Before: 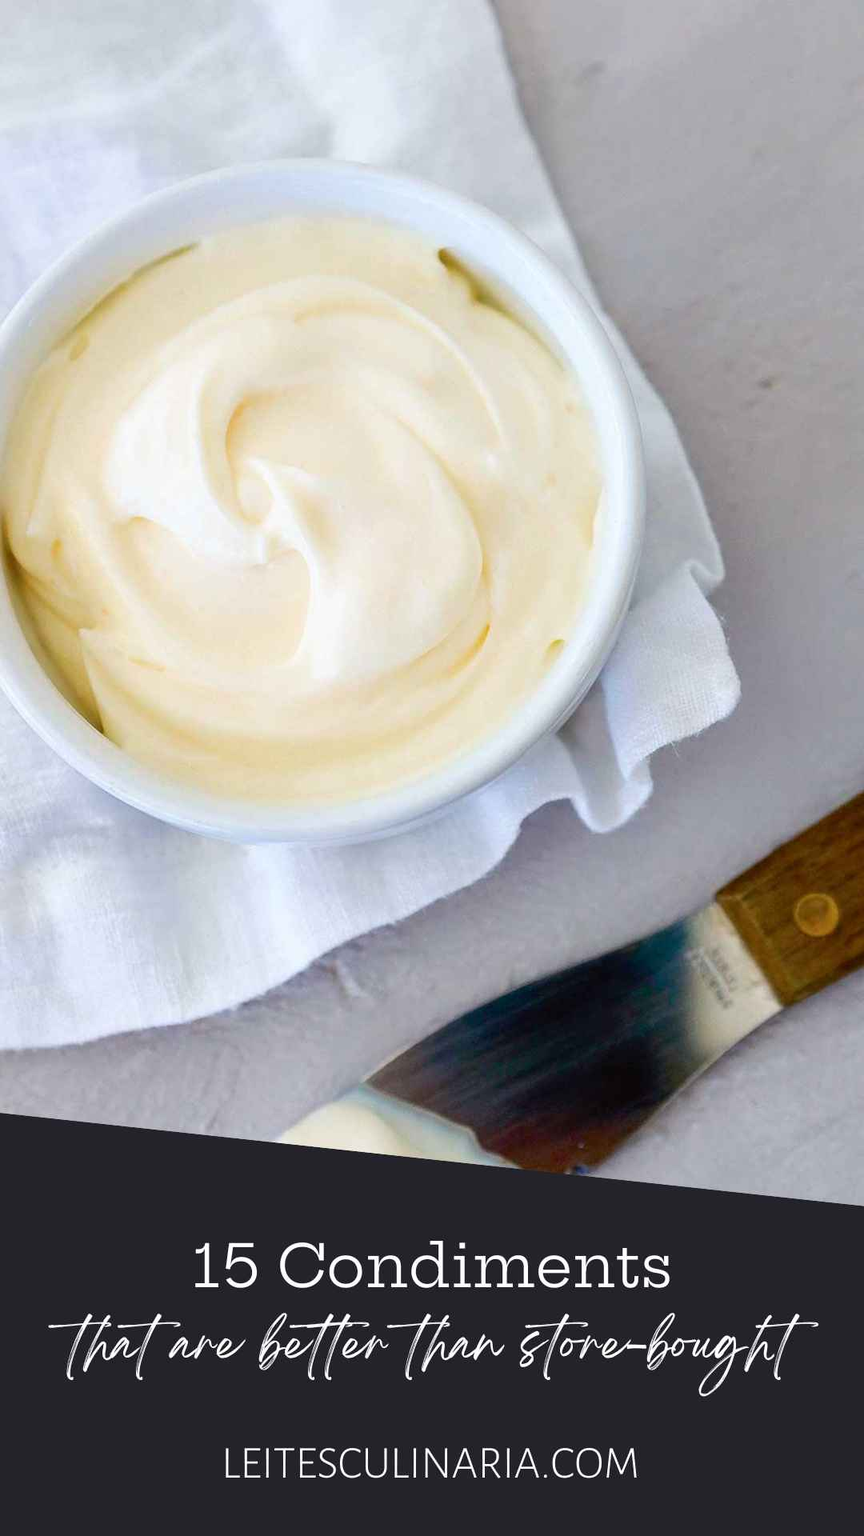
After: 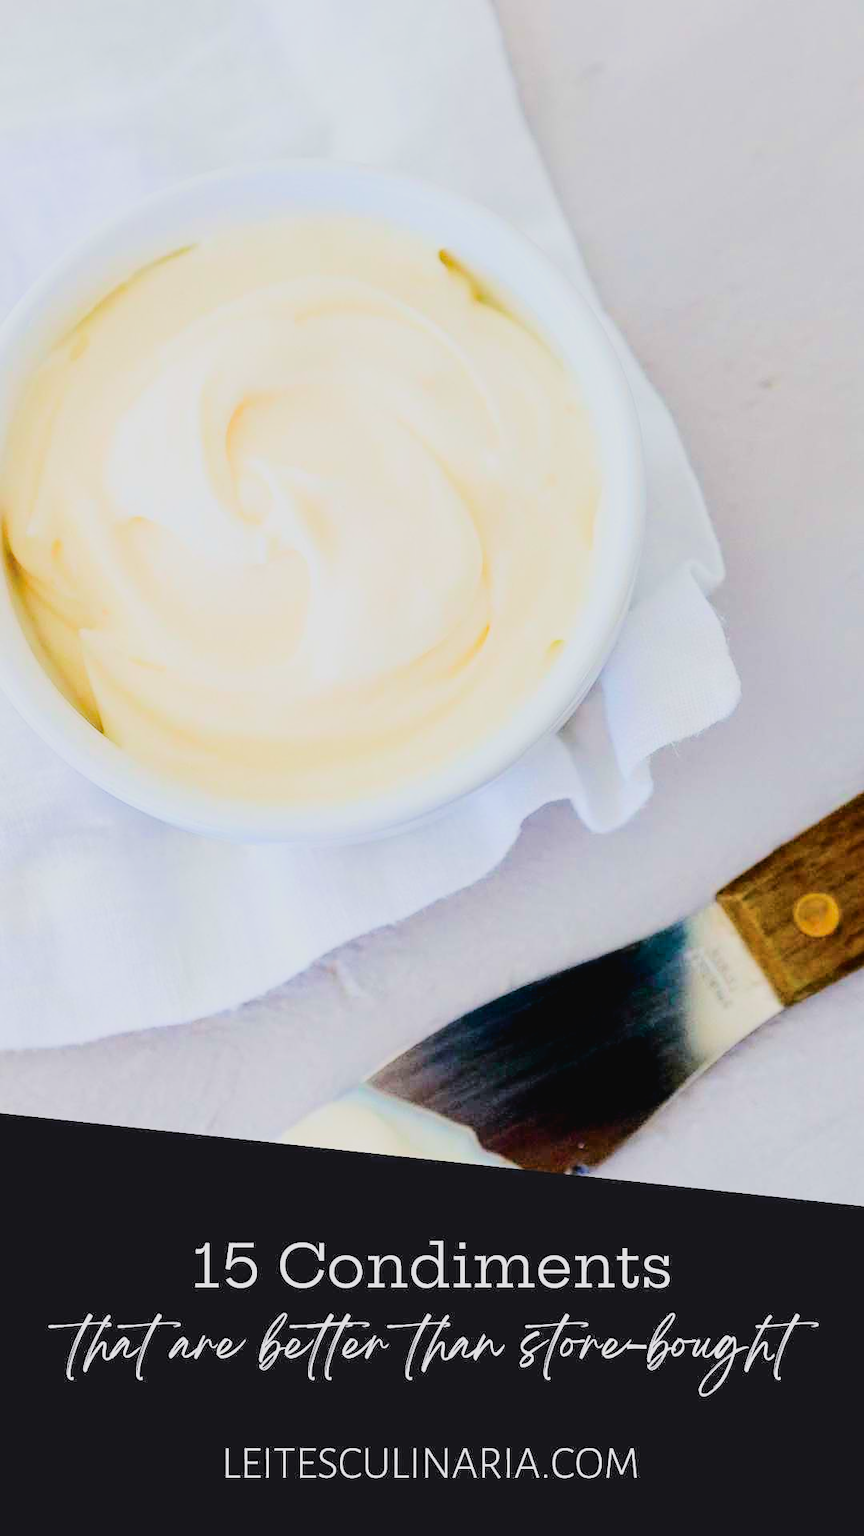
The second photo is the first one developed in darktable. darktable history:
tone curve: curves: ch0 [(0, 0.026) (0.146, 0.158) (0.272, 0.34) (0.434, 0.625) (0.676, 0.871) (0.994, 0.955)], color space Lab, linked channels, preserve colors none
filmic rgb: black relative exposure -4.42 EV, white relative exposure 6.58 EV, hardness 1.85, contrast 0.5
